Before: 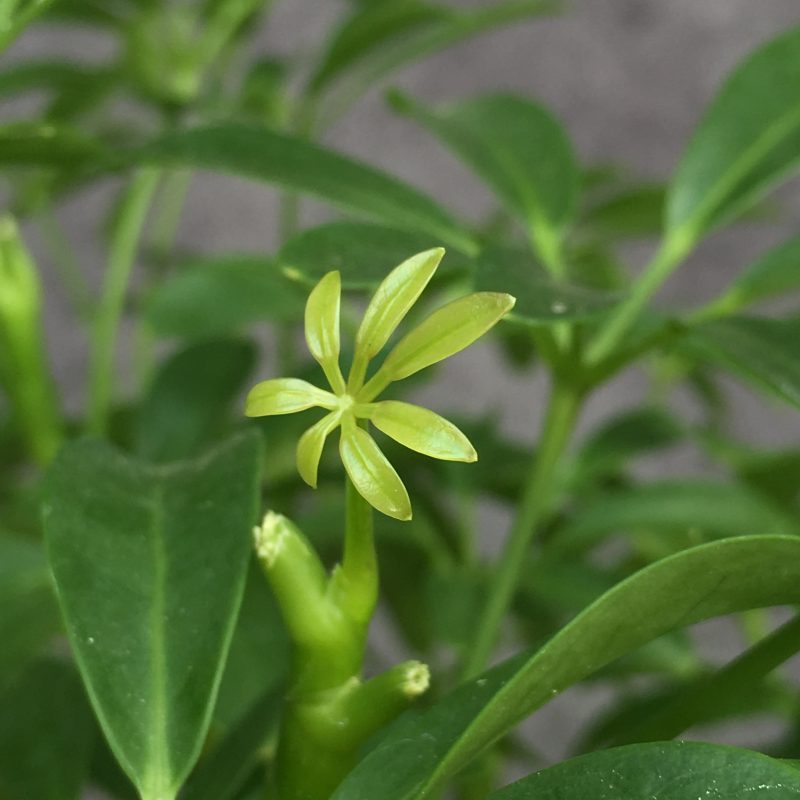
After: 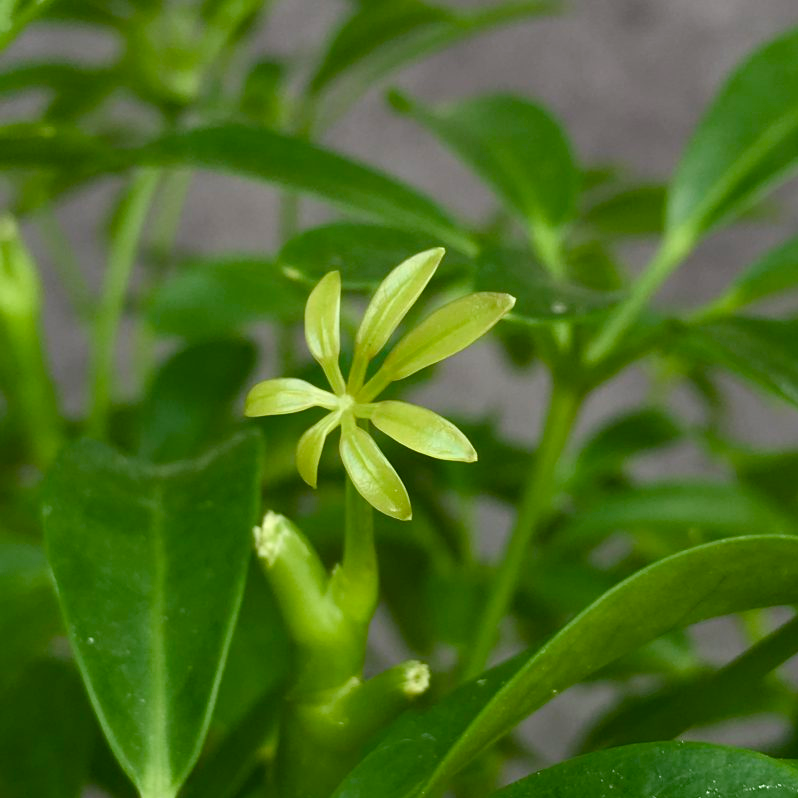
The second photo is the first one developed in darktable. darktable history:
crop: top 0.05%, bottom 0.098%
color balance rgb: perceptual saturation grading › global saturation 20%, perceptual saturation grading › highlights -25%, perceptual saturation grading › shadows 50%
